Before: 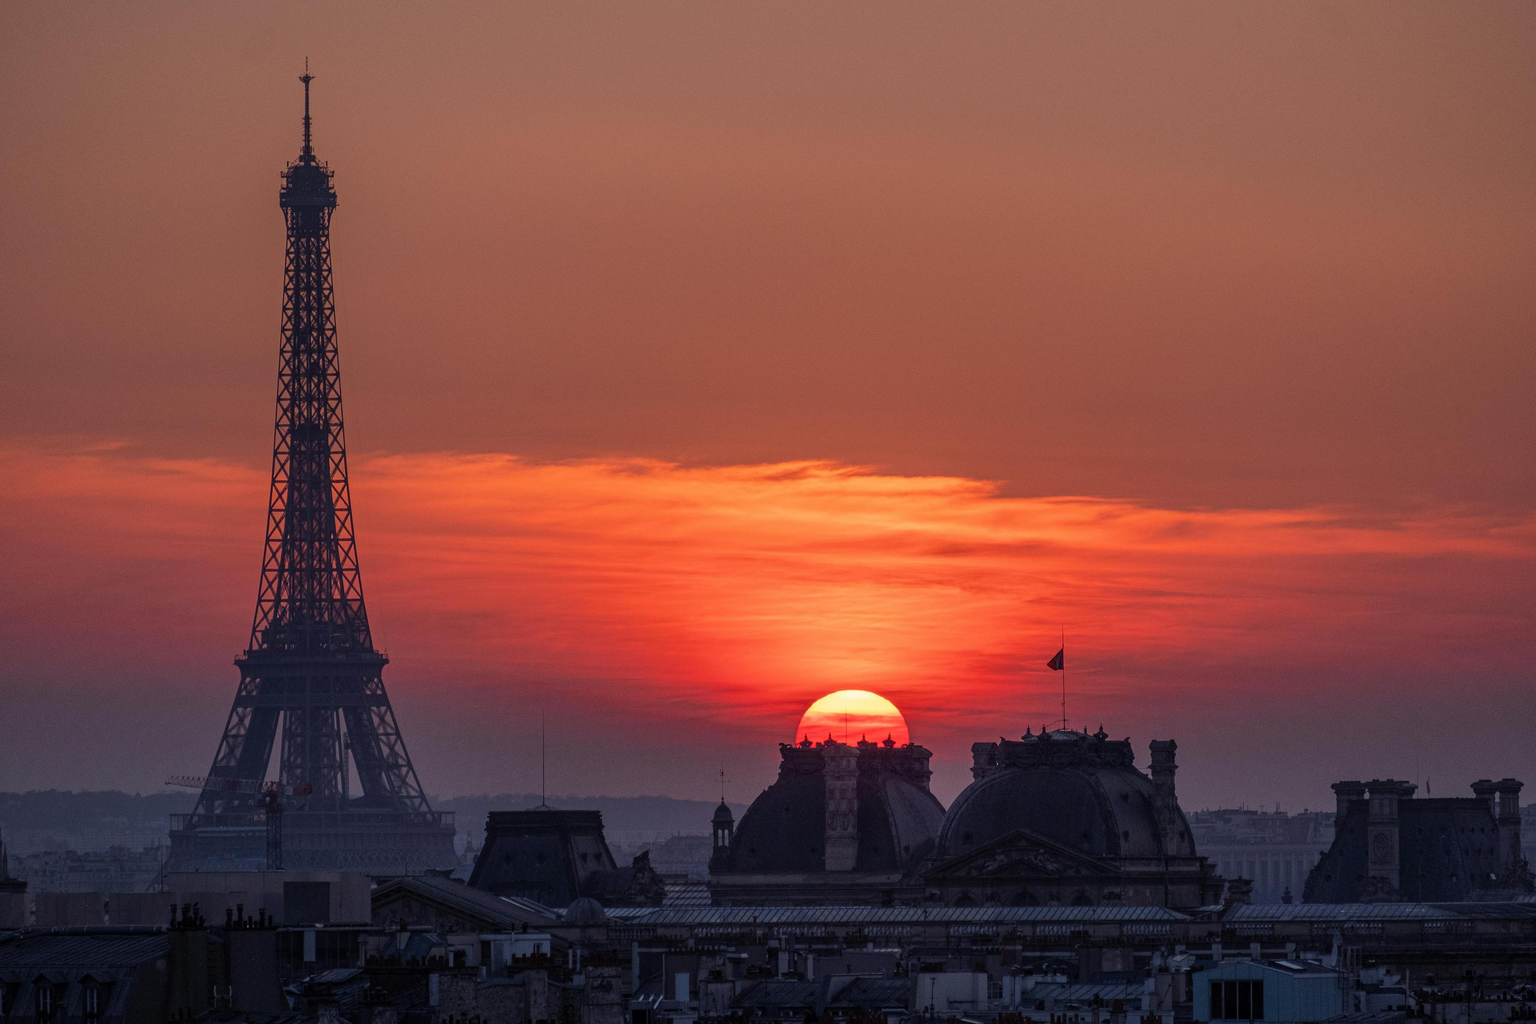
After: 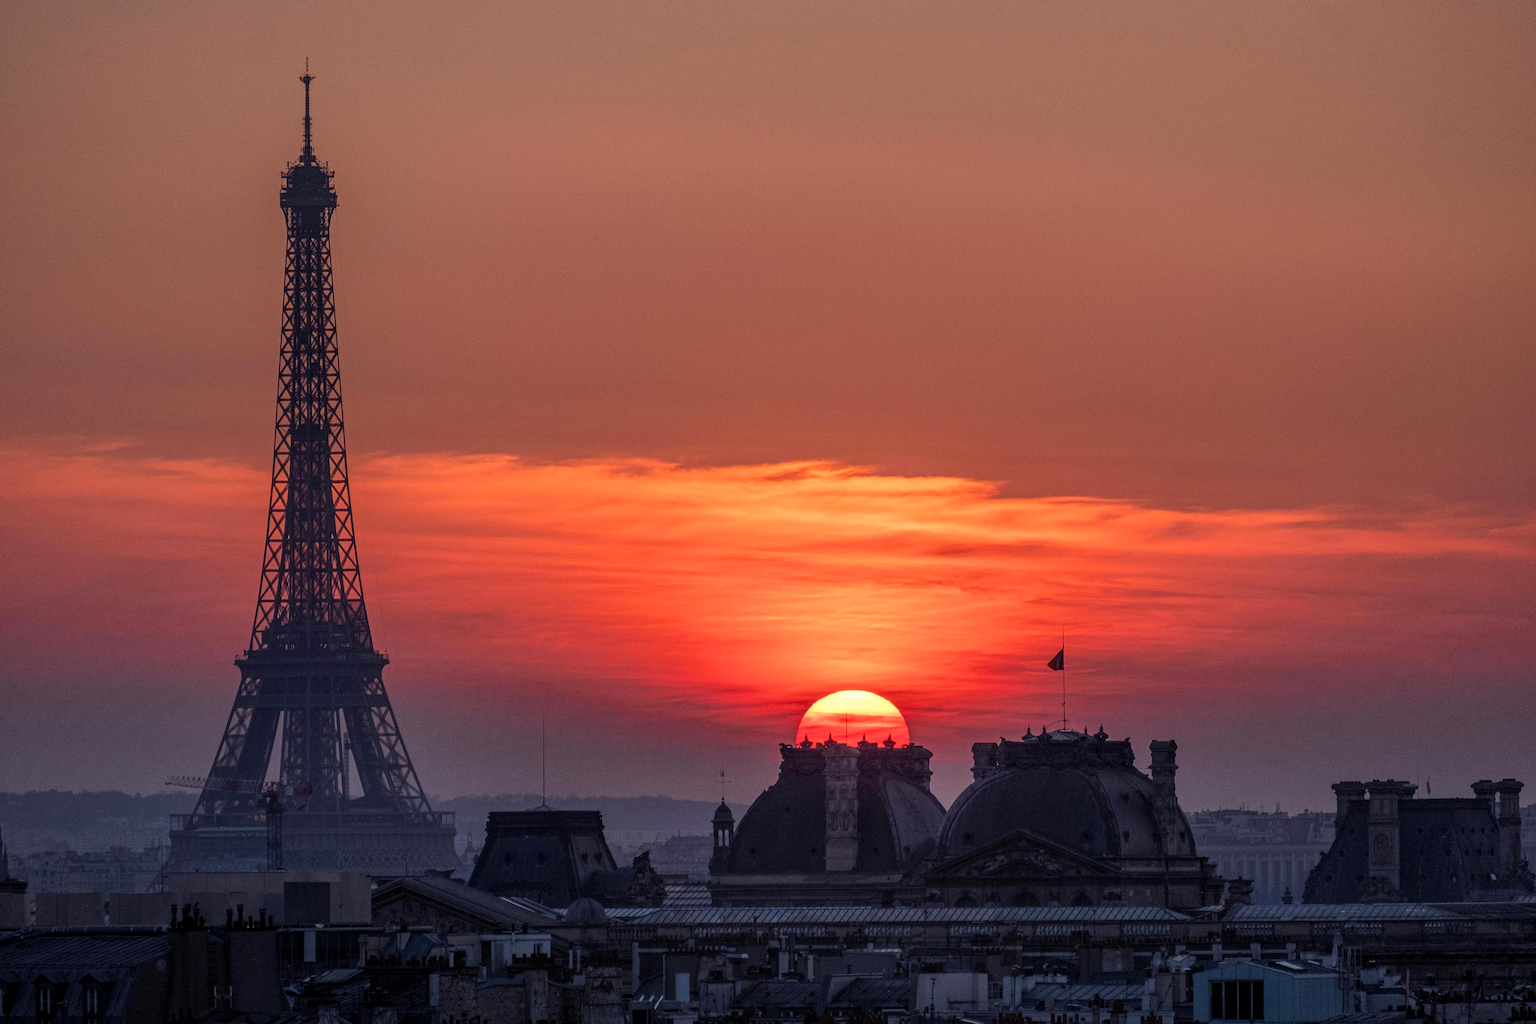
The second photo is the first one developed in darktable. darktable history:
levels: levels [0, 0.476, 0.951]
local contrast: detail 117%
